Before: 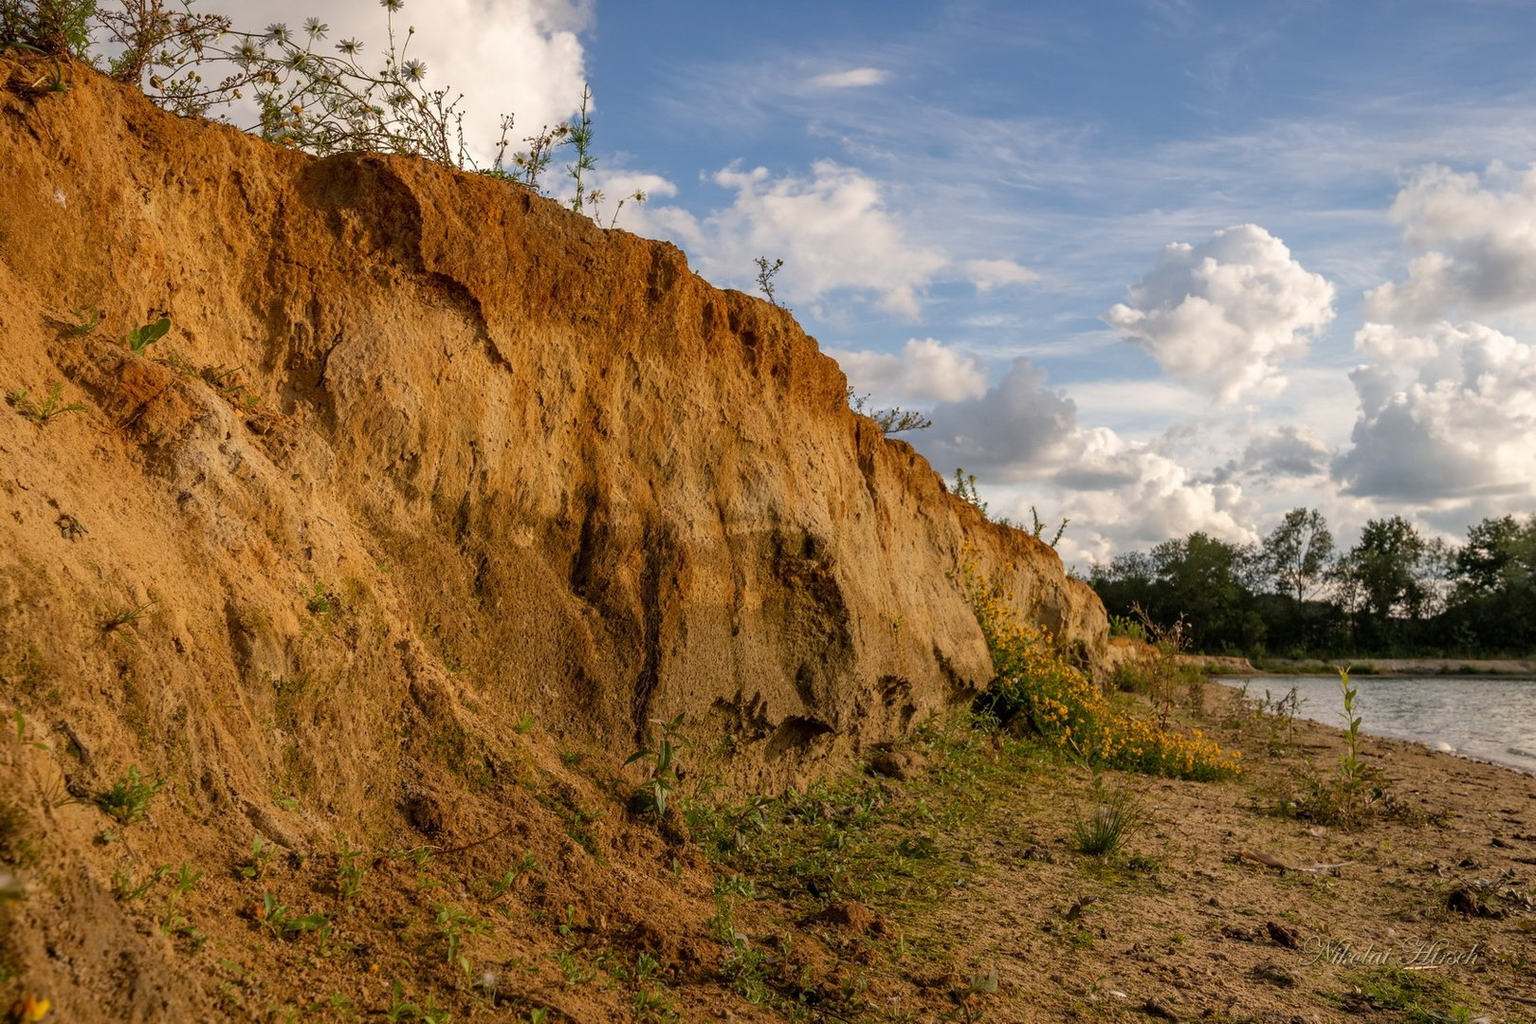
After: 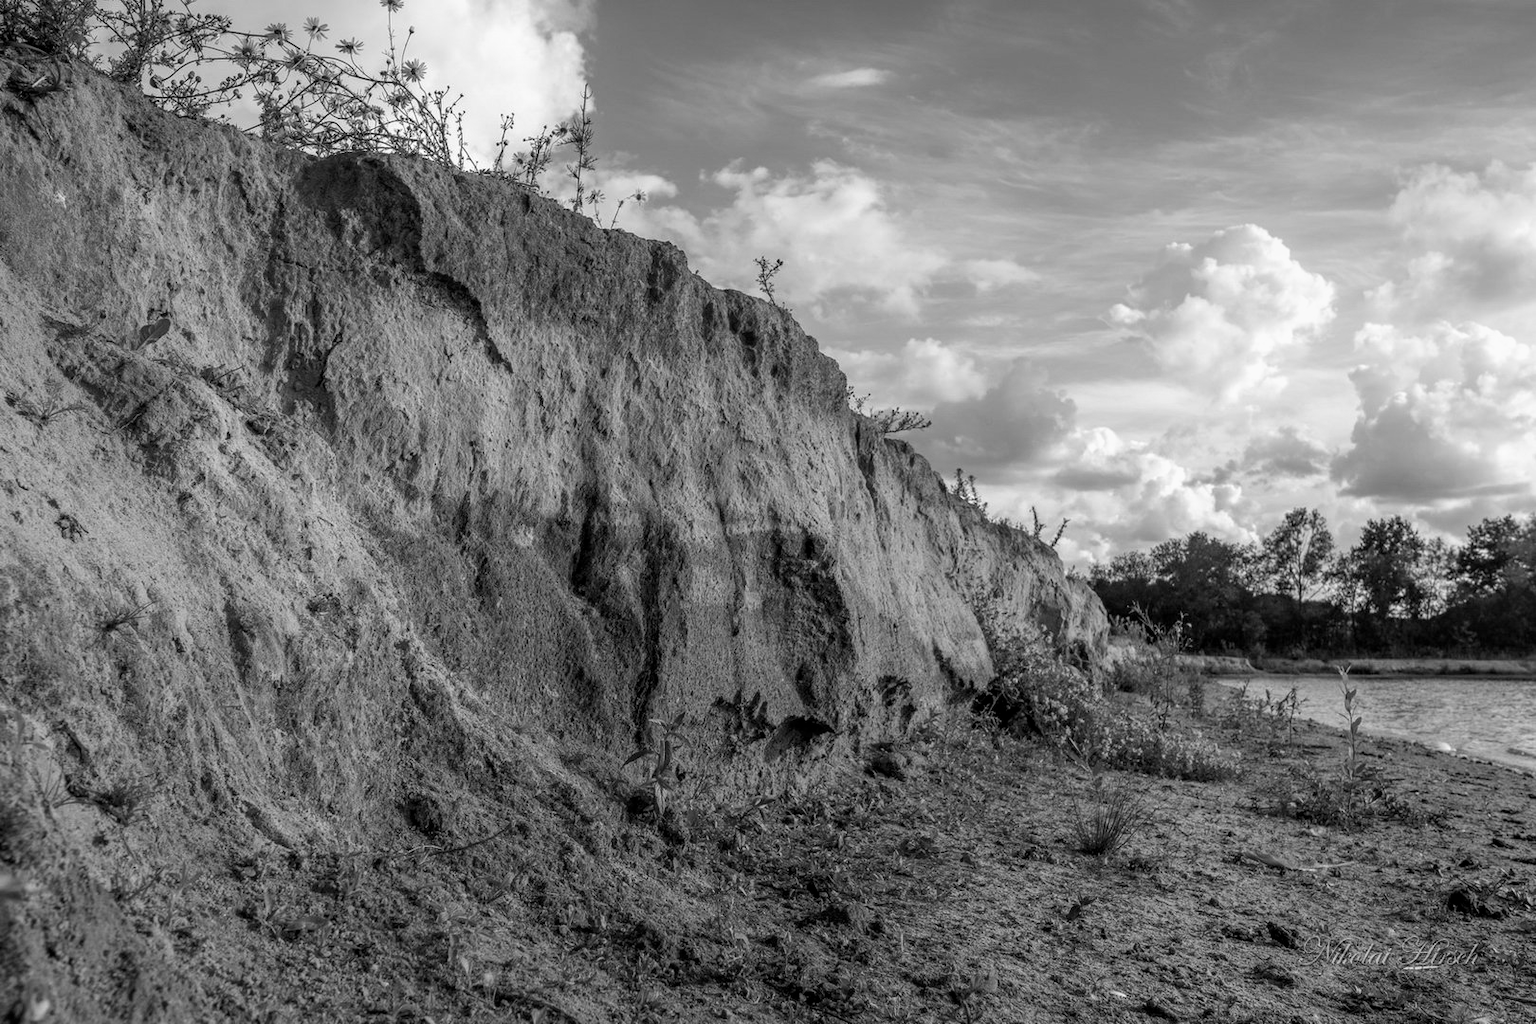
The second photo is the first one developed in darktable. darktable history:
bloom: size 3%, threshold 100%, strength 0%
exposure: black level correction 0, compensate exposure bias true, compensate highlight preservation false
shadows and highlights: shadows -24.28, highlights 49.77, soften with gaussian
monochrome: a 32, b 64, size 2.3
local contrast: on, module defaults
velvia: on, module defaults
